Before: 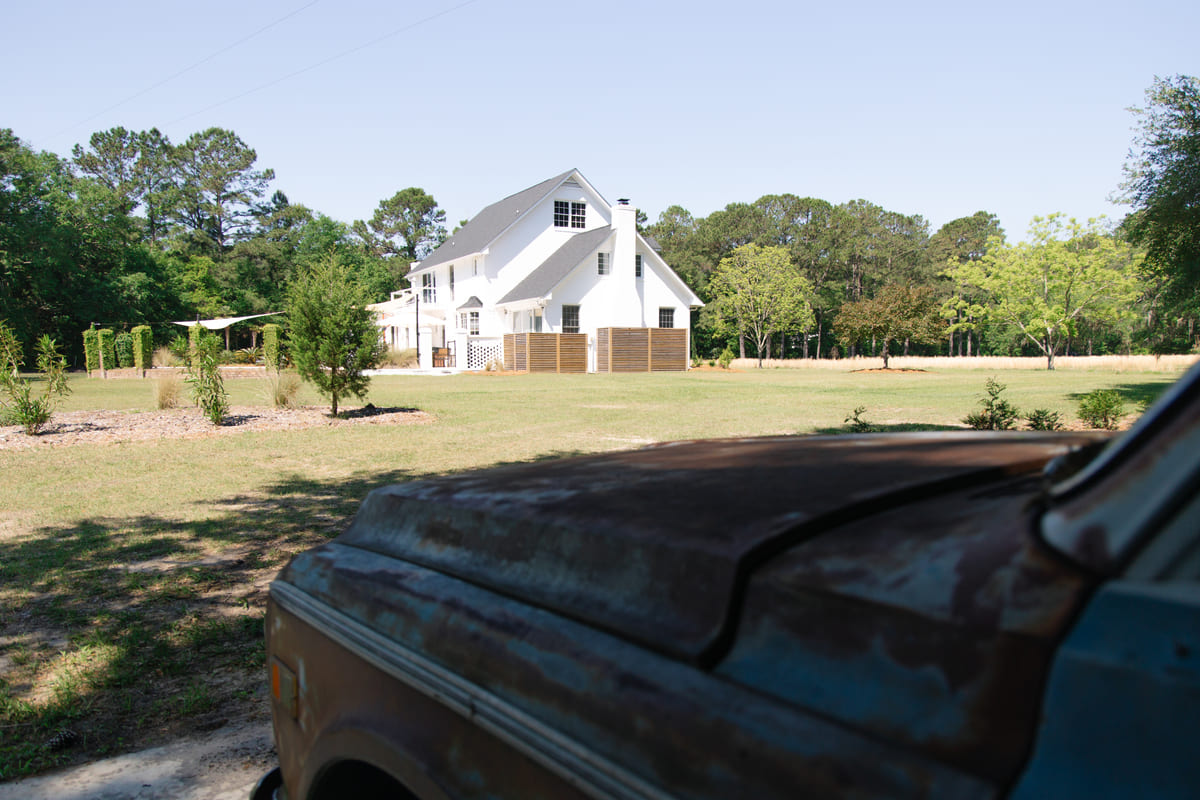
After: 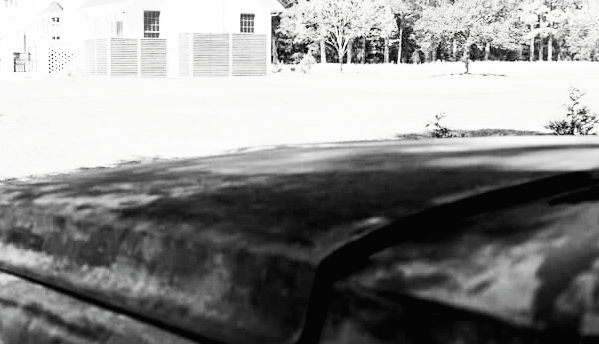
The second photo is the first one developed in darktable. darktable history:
filmic rgb: black relative exposure -3.87 EV, white relative exposure 3.49 EV, hardness 2.57, contrast 1.104, iterations of high-quality reconstruction 0, contrast in shadows safe
local contrast: mode bilateral grid, contrast 14, coarseness 37, detail 104%, midtone range 0.2
tone equalizer: -7 EV 0.148 EV, -6 EV 0.572 EV, -5 EV 1.18 EV, -4 EV 1.29 EV, -3 EV 1.15 EV, -2 EV 0.6 EV, -1 EV 0.158 EV, mask exposure compensation -0.498 EV
crop: left 34.983%, top 36.882%, right 15.061%, bottom 20.005%
contrast brightness saturation: contrast 0.534, brightness 0.46, saturation -0.991
exposure: black level correction 0.001, exposure 0.499 EV, compensate exposure bias true, compensate highlight preservation false
